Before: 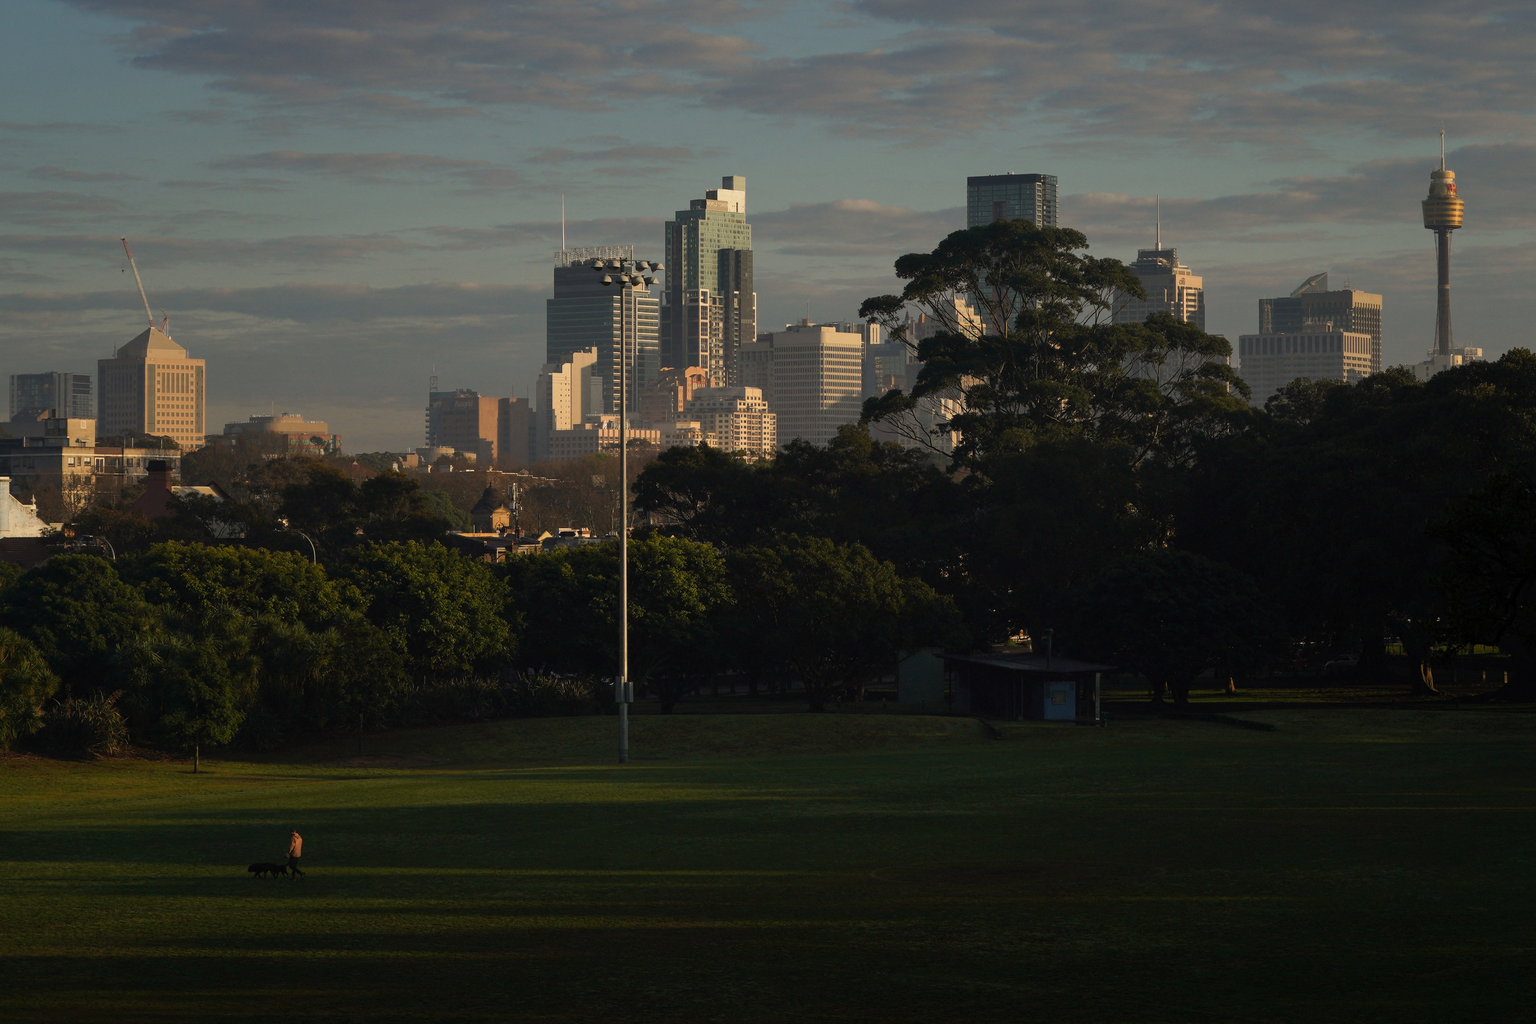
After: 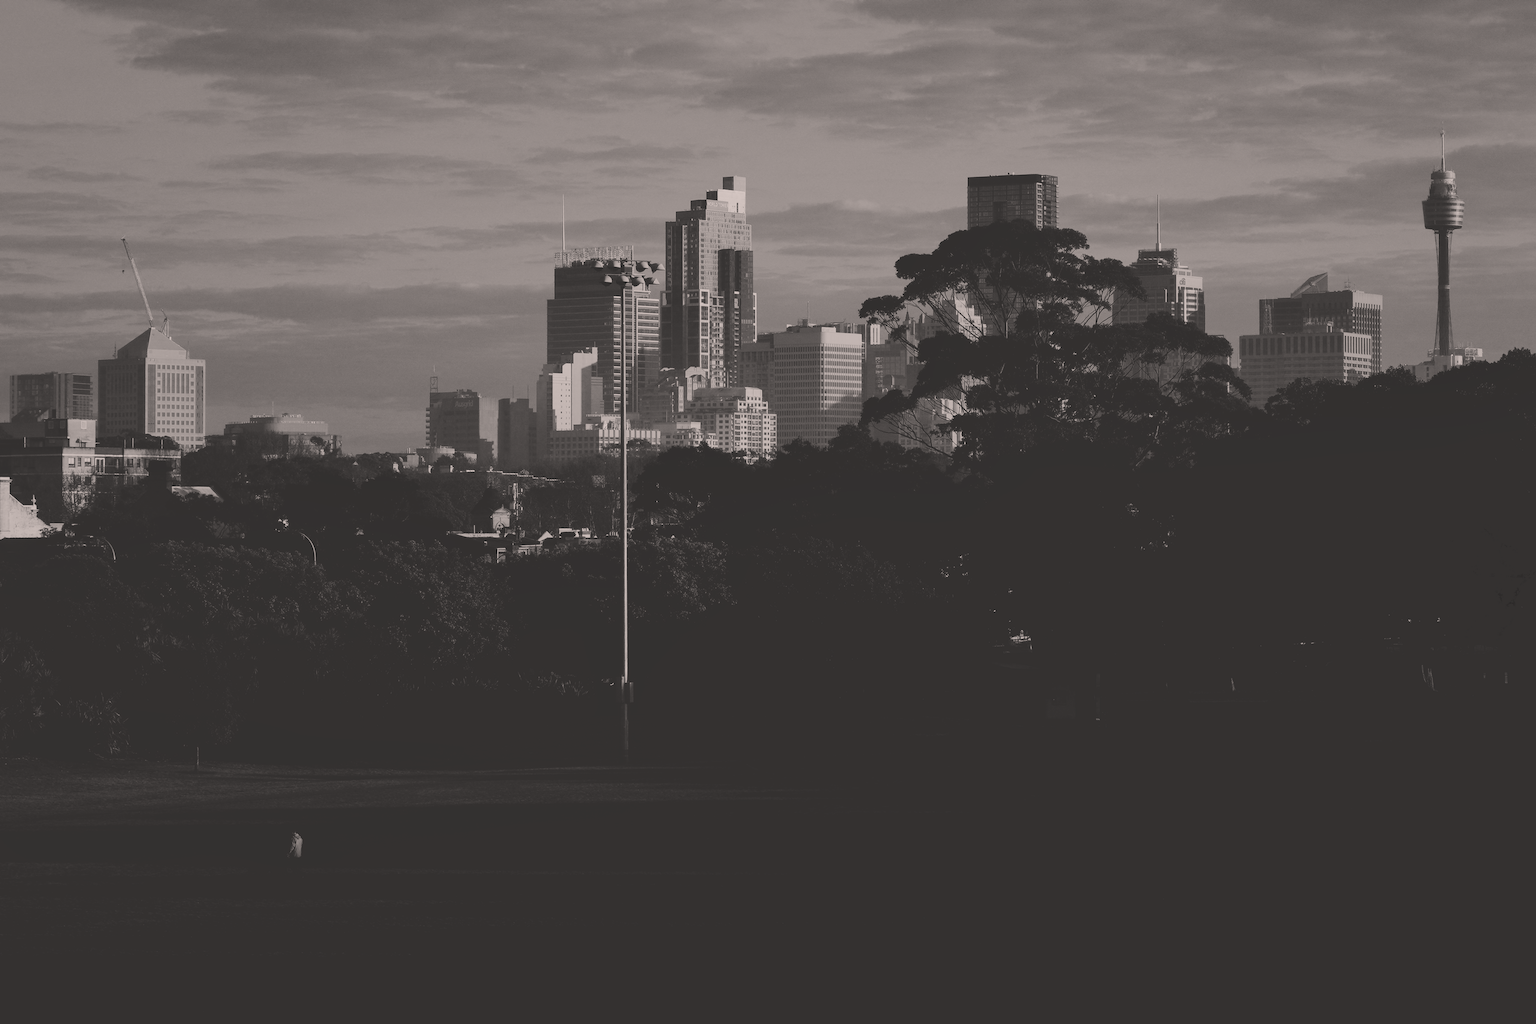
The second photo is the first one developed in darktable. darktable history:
color correction: highlights a* 5.72, highlights b* 4.77
shadows and highlights: shadows 25.02, white point adjustment -3.01, highlights -29.82
exposure: exposure -0.069 EV, compensate highlight preservation false
contrast brightness saturation: contrast 0.029, brightness 0.062, saturation 0.125
tone curve: curves: ch0 [(0, 0) (0.003, 0.195) (0.011, 0.196) (0.025, 0.196) (0.044, 0.196) (0.069, 0.196) (0.1, 0.196) (0.136, 0.197) (0.177, 0.207) (0.224, 0.224) (0.277, 0.268) (0.335, 0.336) (0.399, 0.424) (0.468, 0.533) (0.543, 0.632) (0.623, 0.715) (0.709, 0.789) (0.801, 0.85) (0.898, 0.906) (1, 1)], color space Lab, independent channels, preserve colors none
color calibration: output gray [0.21, 0.42, 0.37, 0], illuminant same as pipeline (D50), adaptation XYZ, x 0.345, y 0.357, temperature 5010.94 K
haze removal: strength -0.097, compatibility mode true, adaptive false
